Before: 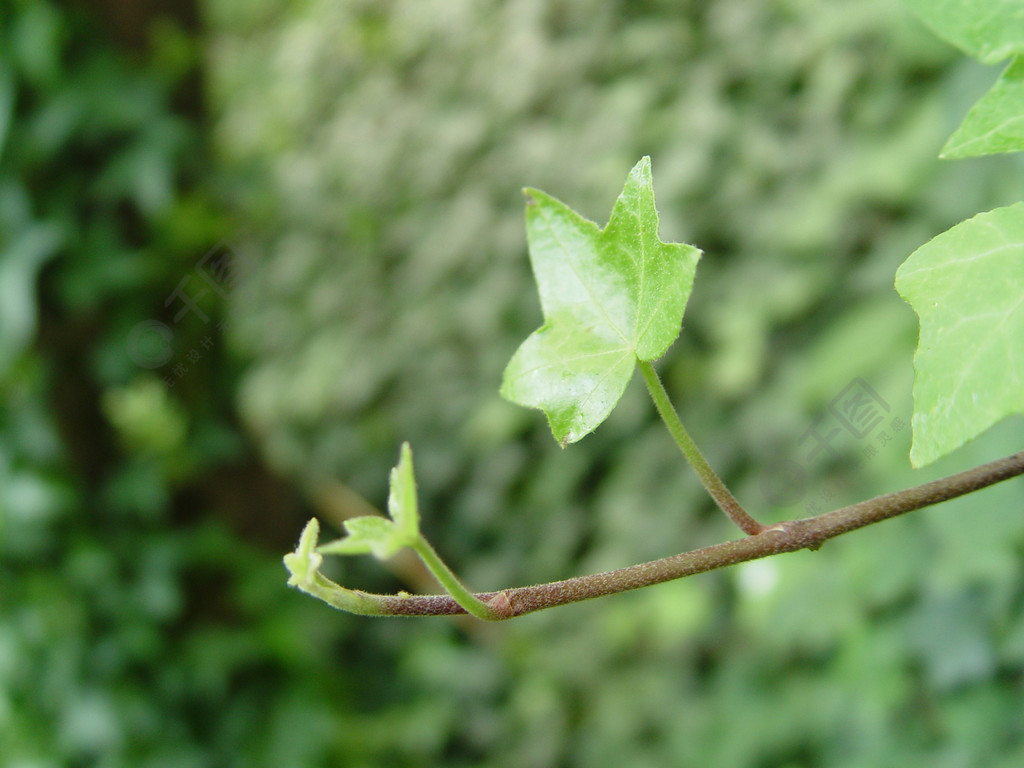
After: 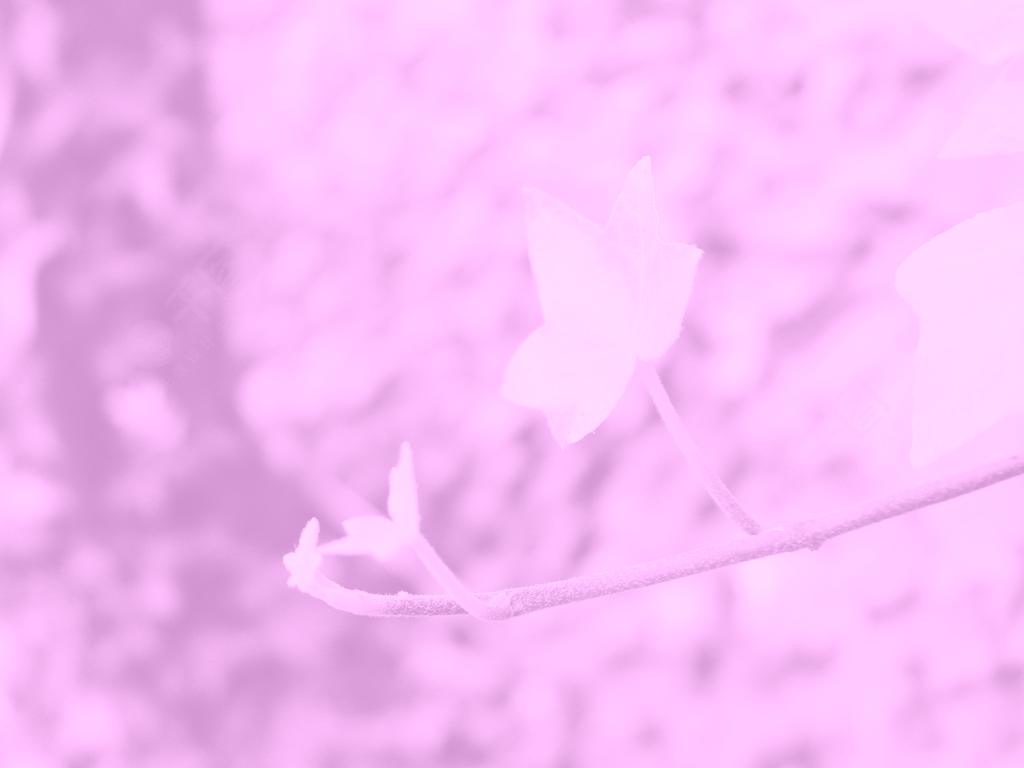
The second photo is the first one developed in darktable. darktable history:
colorize: hue 331.2°, saturation 69%, source mix 30.28%, lightness 69.02%, version 1
tone curve: curves: ch0 [(0, 0) (0.23, 0.189) (0.486, 0.52) (0.822, 0.825) (0.994, 0.955)]; ch1 [(0, 0) (0.226, 0.261) (0.379, 0.442) (0.469, 0.468) (0.495, 0.498) (0.514, 0.509) (0.561, 0.603) (0.59, 0.656) (1, 1)]; ch2 [(0, 0) (0.269, 0.299) (0.459, 0.43) (0.498, 0.5) (0.523, 0.52) (0.586, 0.569) (0.635, 0.617) (0.659, 0.681) (0.718, 0.764) (1, 1)], color space Lab, independent channels, preserve colors none
